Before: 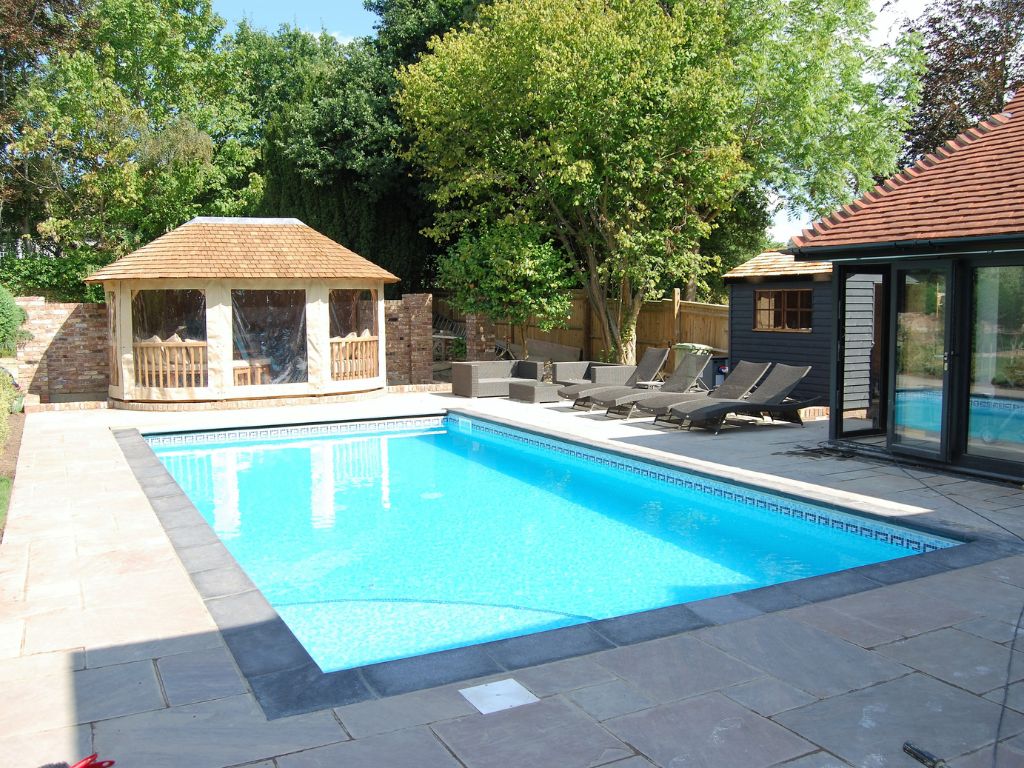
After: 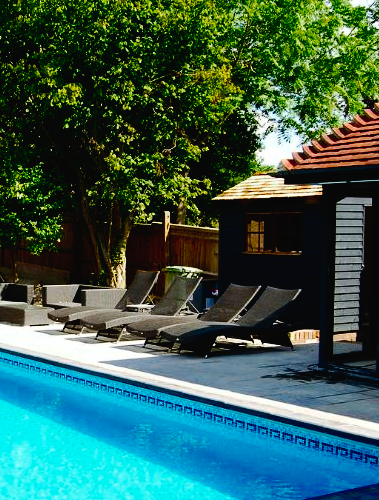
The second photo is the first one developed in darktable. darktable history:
crop and rotate: left 49.814%, top 10.095%, right 13.167%, bottom 24.773%
contrast brightness saturation: contrast 0.187, brightness -0.239, saturation 0.117
tone curve: curves: ch0 [(0, 0.019) (0.11, 0.036) (0.259, 0.214) (0.378, 0.365) (0.499, 0.529) (1, 1)], preserve colors none
color balance rgb: perceptual saturation grading › global saturation 30.586%, saturation formula JzAzBz (2021)
